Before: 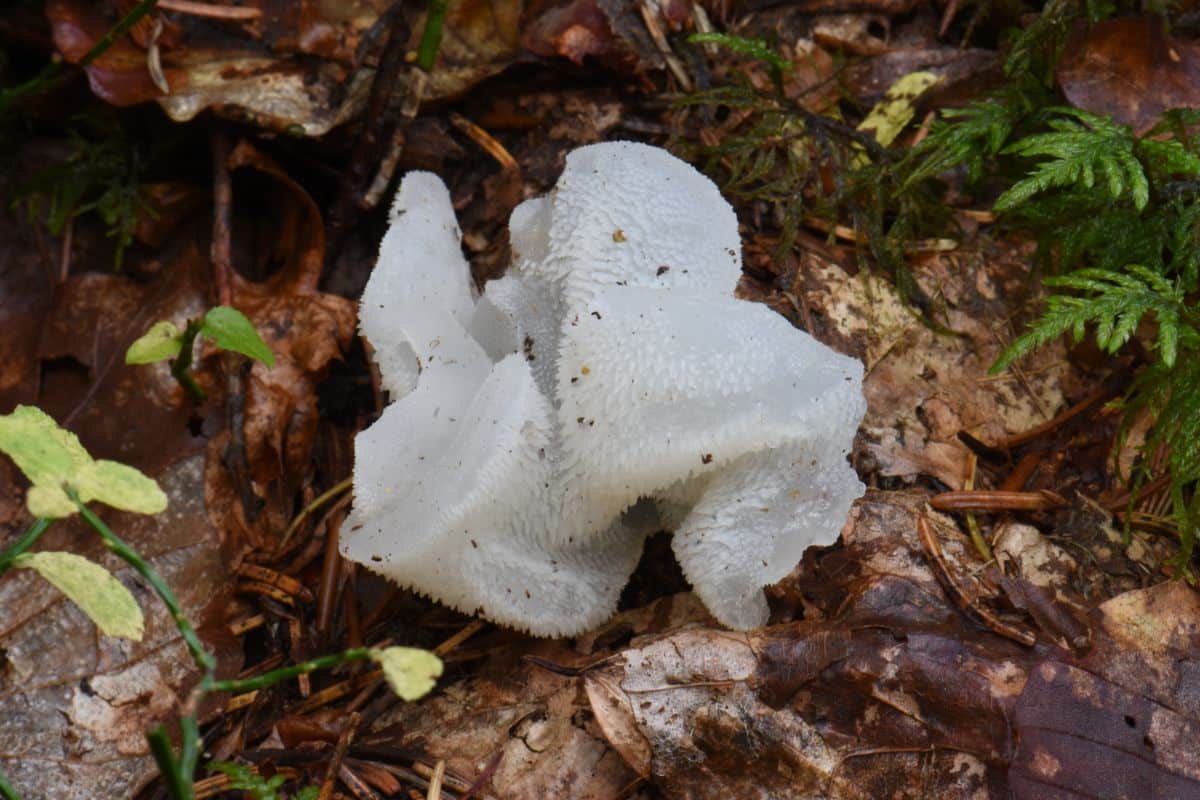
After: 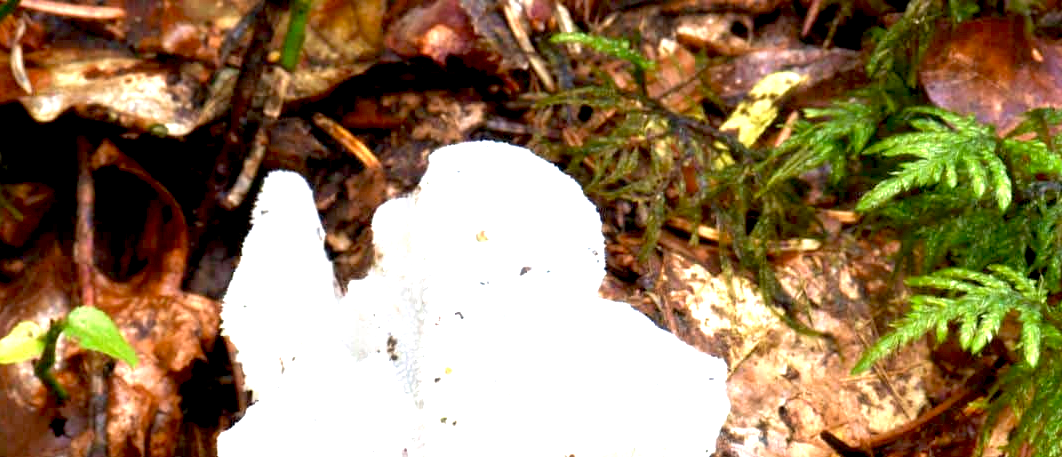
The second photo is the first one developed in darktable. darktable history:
velvia: on, module defaults
crop and rotate: left 11.422%, bottom 42.765%
haze removal: strength -0.042, compatibility mode true, adaptive false
exposure: black level correction 0.006, exposure 2.069 EV, compensate highlight preservation false
